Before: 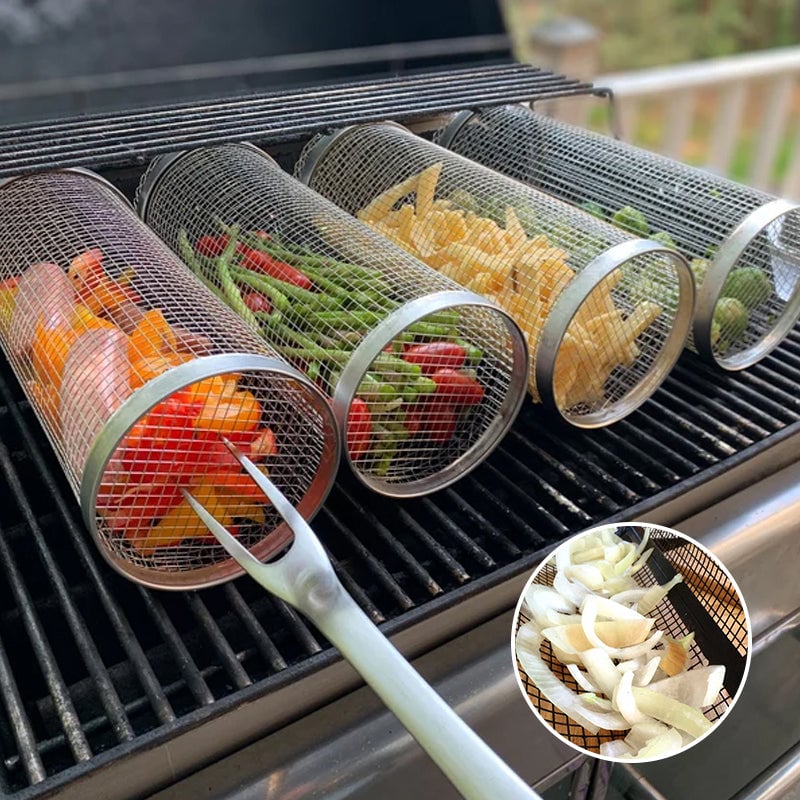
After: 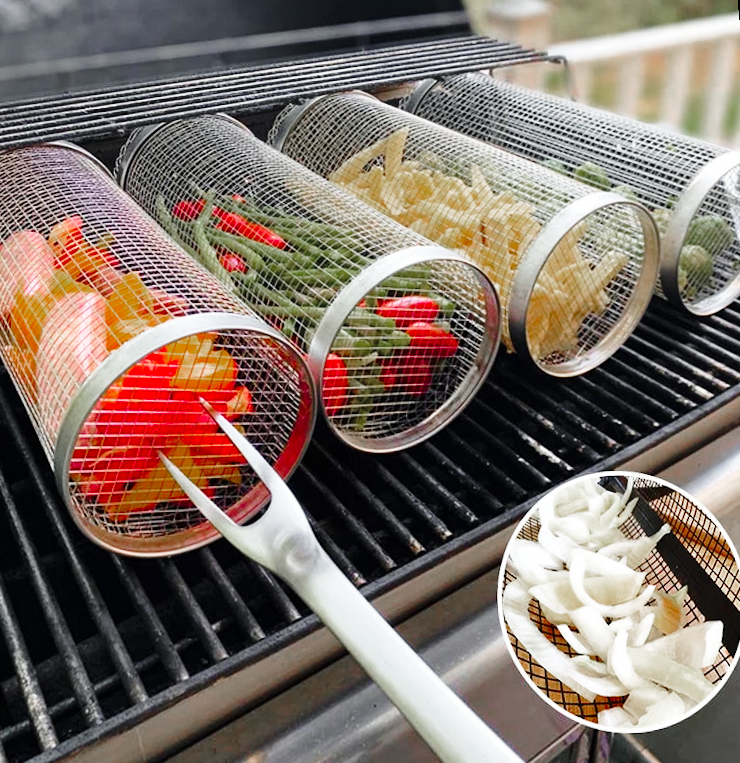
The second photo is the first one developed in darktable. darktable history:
base curve: curves: ch0 [(0, 0) (0.028, 0.03) (0.121, 0.232) (0.46, 0.748) (0.859, 0.968) (1, 1)], preserve colors none
rotate and perspective: rotation -1.68°, lens shift (vertical) -0.146, crop left 0.049, crop right 0.912, crop top 0.032, crop bottom 0.96
color zones: curves: ch0 [(0, 0.48) (0.209, 0.398) (0.305, 0.332) (0.429, 0.493) (0.571, 0.5) (0.714, 0.5) (0.857, 0.5) (1, 0.48)]; ch1 [(0, 0.736) (0.143, 0.625) (0.225, 0.371) (0.429, 0.256) (0.571, 0.241) (0.714, 0.213) (0.857, 0.48) (1, 0.736)]; ch2 [(0, 0.448) (0.143, 0.498) (0.286, 0.5) (0.429, 0.5) (0.571, 0.5) (0.714, 0.5) (0.857, 0.5) (1, 0.448)]
